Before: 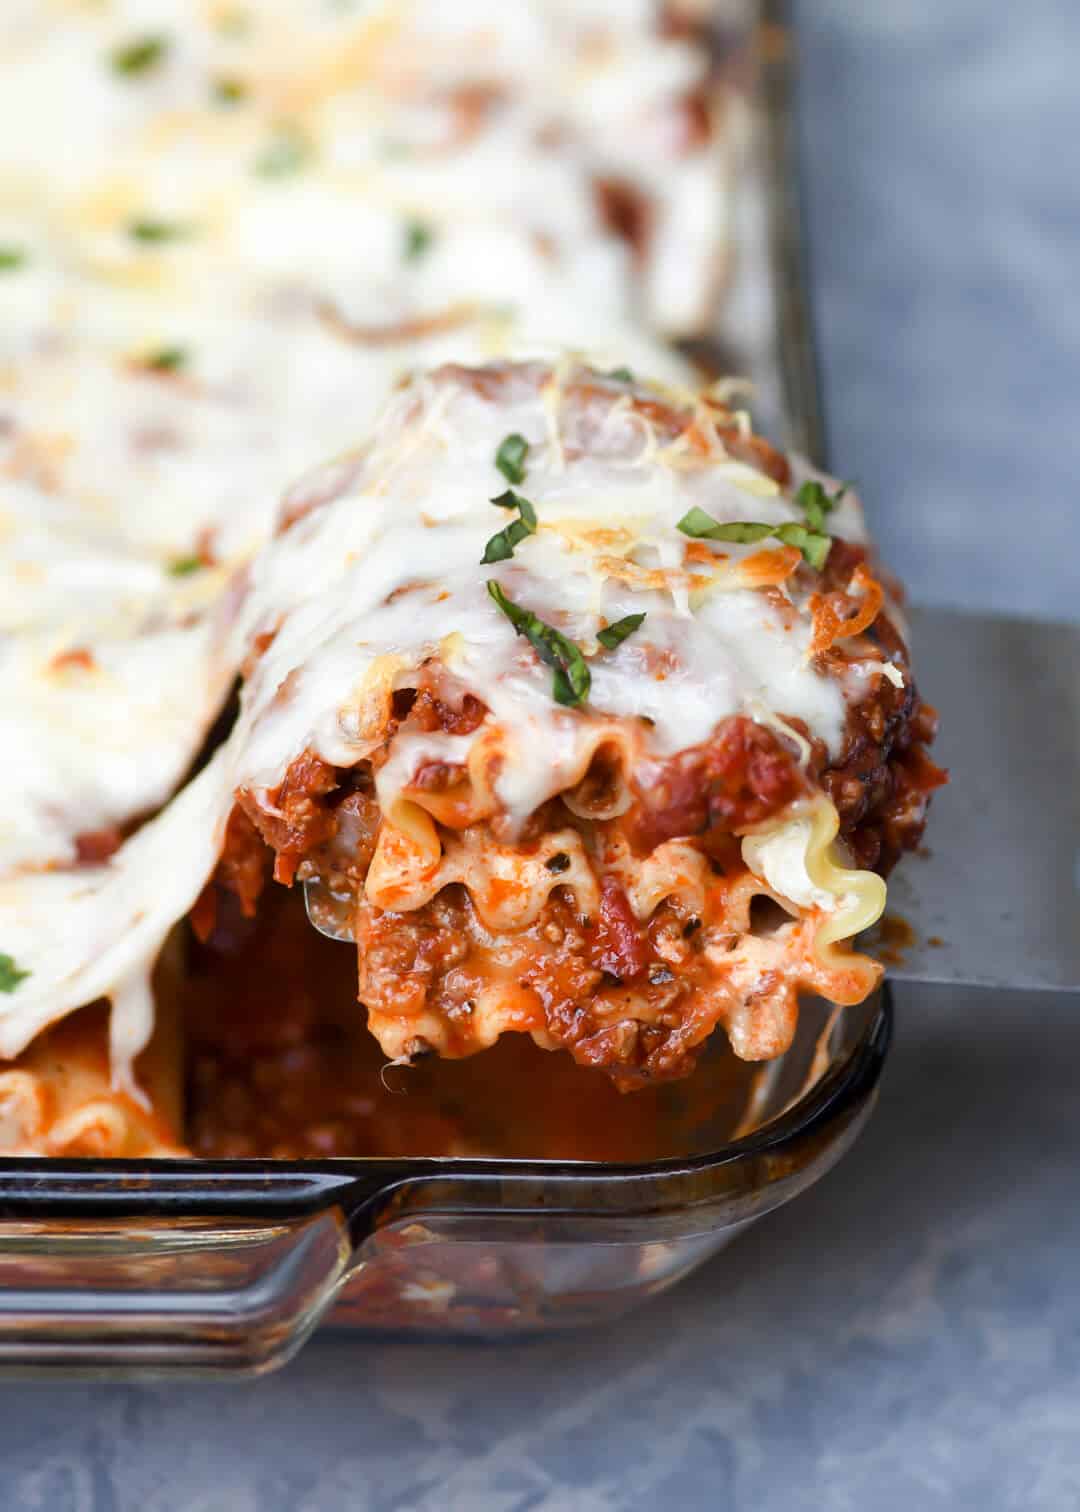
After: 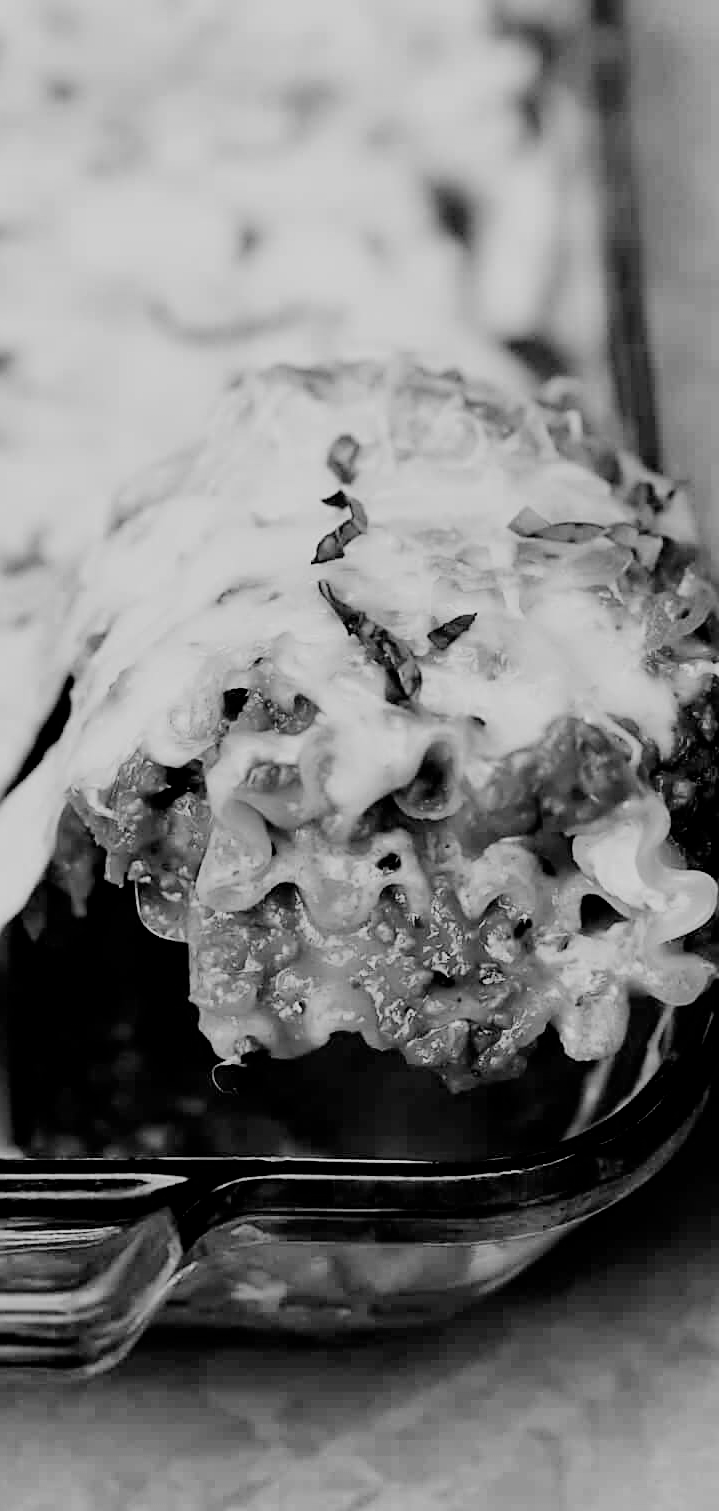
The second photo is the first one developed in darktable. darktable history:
filmic rgb: black relative exposure -3.1 EV, white relative exposure 7.07 EV, hardness 1.47, contrast 1.343
sharpen: on, module defaults
crop and rotate: left 15.648%, right 17.763%
exposure: compensate highlight preservation false
color balance rgb: highlights gain › chroma 3.035%, highlights gain › hue 75.45°, perceptual saturation grading › global saturation 14.911%
color zones: curves: ch0 [(0, 0.613) (0.01, 0.613) (0.245, 0.448) (0.498, 0.529) (0.642, 0.665) (0.879, 0.777) (0.99, 0.613)]; ch1 [(0, 0) (0.143, 0) (0.286, 0) (0.429, 0) (0.571, 0) (0.714, 0) (0.857, 0)]
